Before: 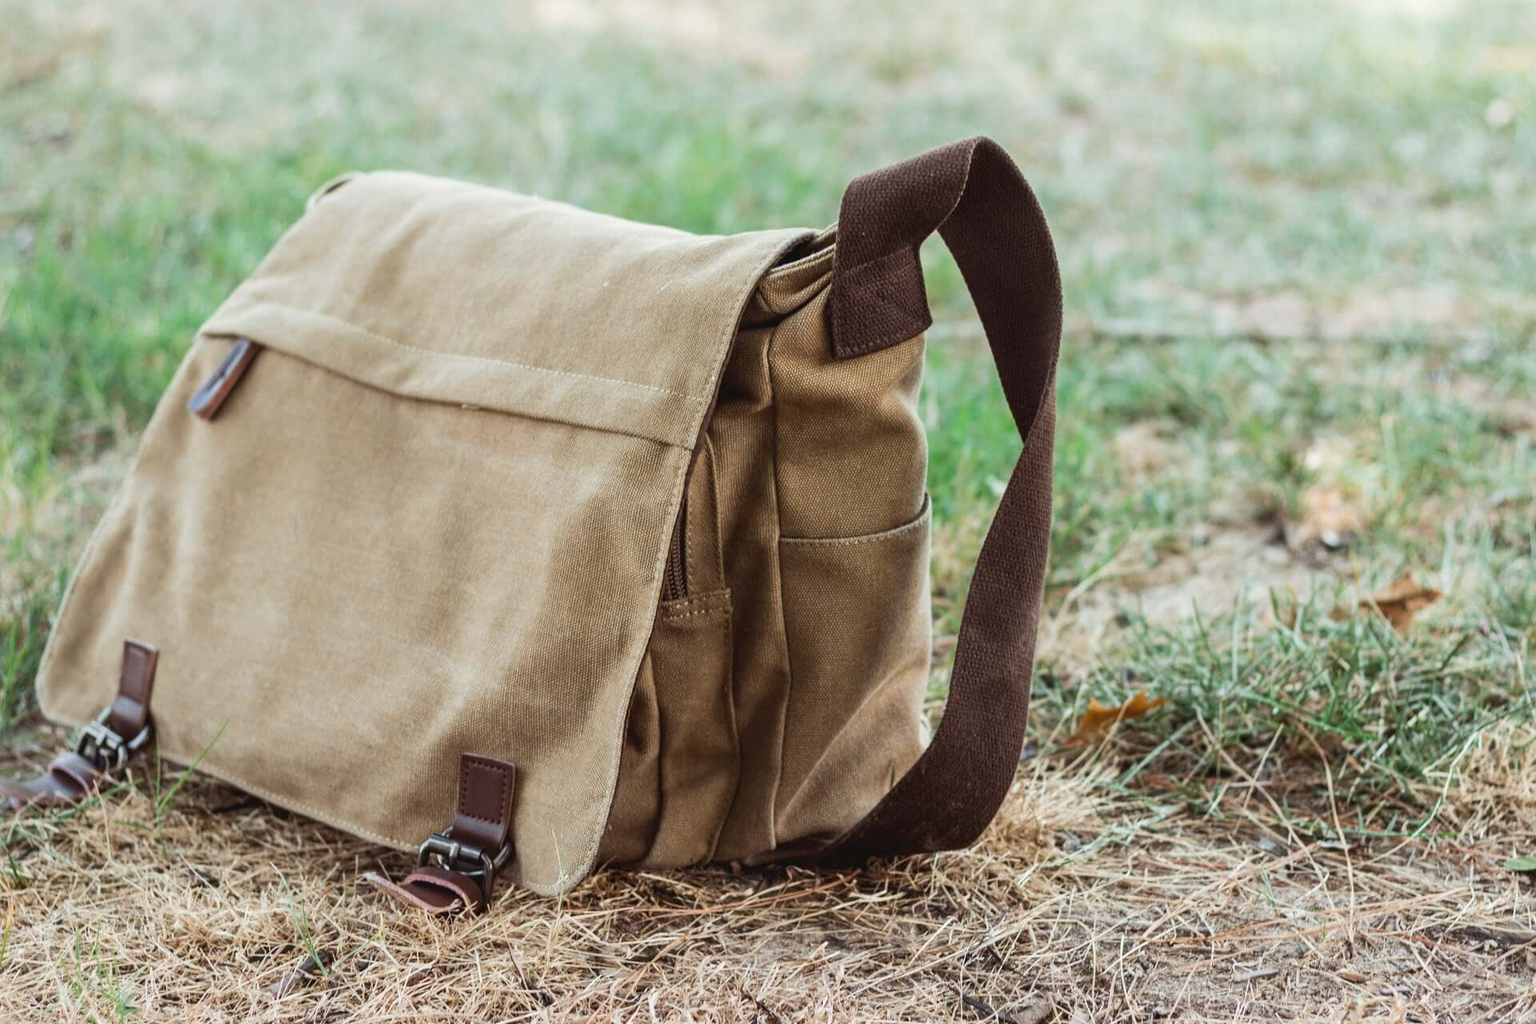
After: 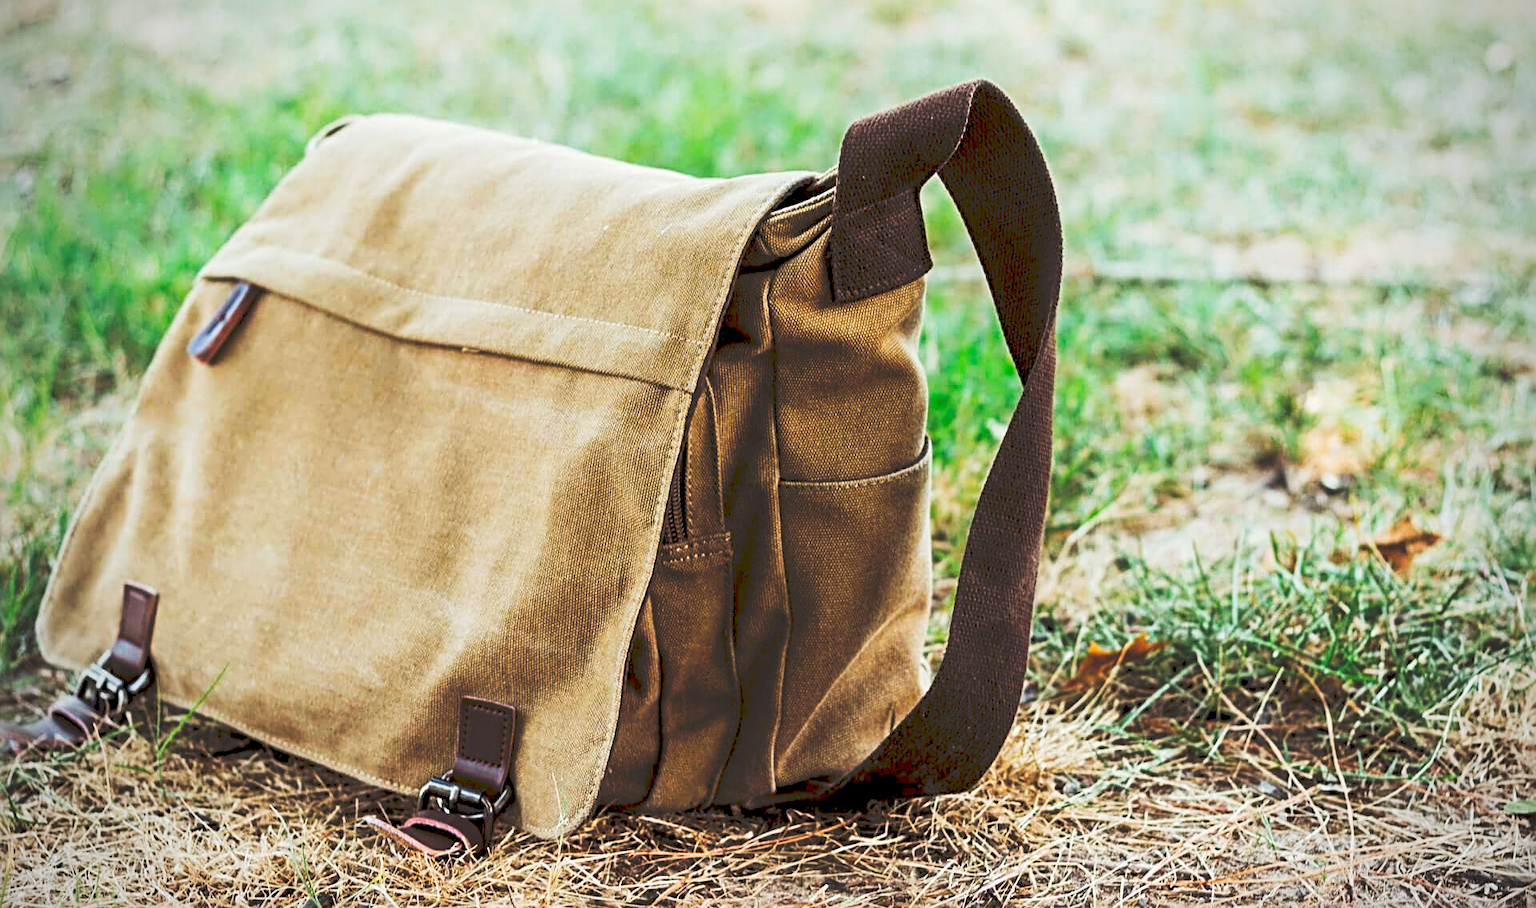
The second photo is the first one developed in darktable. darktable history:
vignetting: width/height ratio 1.094
white balance: red 1, blue 1
tone curve: curves: ch0 [(0, 0) (0.003, 0.183) (0.011, 0.183) (0.025, 0.184) (0.044, 0.188) (0.069, 0.197) (0.1, 0.204) (0.136, 0.212) (0.177, 0.226) (0.224, 0.24) (0.277, 0.273) (0.335, 0.322) (0.399, 0.388) (0.468, 0.468) (0.543, 0.579) (0.623, 0.686) (0.709, 0.792) (0.801, 0.877) (0.898, 0.939) (1, 1)], preserve colors none
crop and rotate: top 5.609%, bottom 5.609%
exposure: black level correction 0.01, exposure 0.014 EV, compensate highlight preservation false
sharpen: radius 4
color balance rgb: perceptual saturation grading › global saturation 25%, global vibrance 20%
